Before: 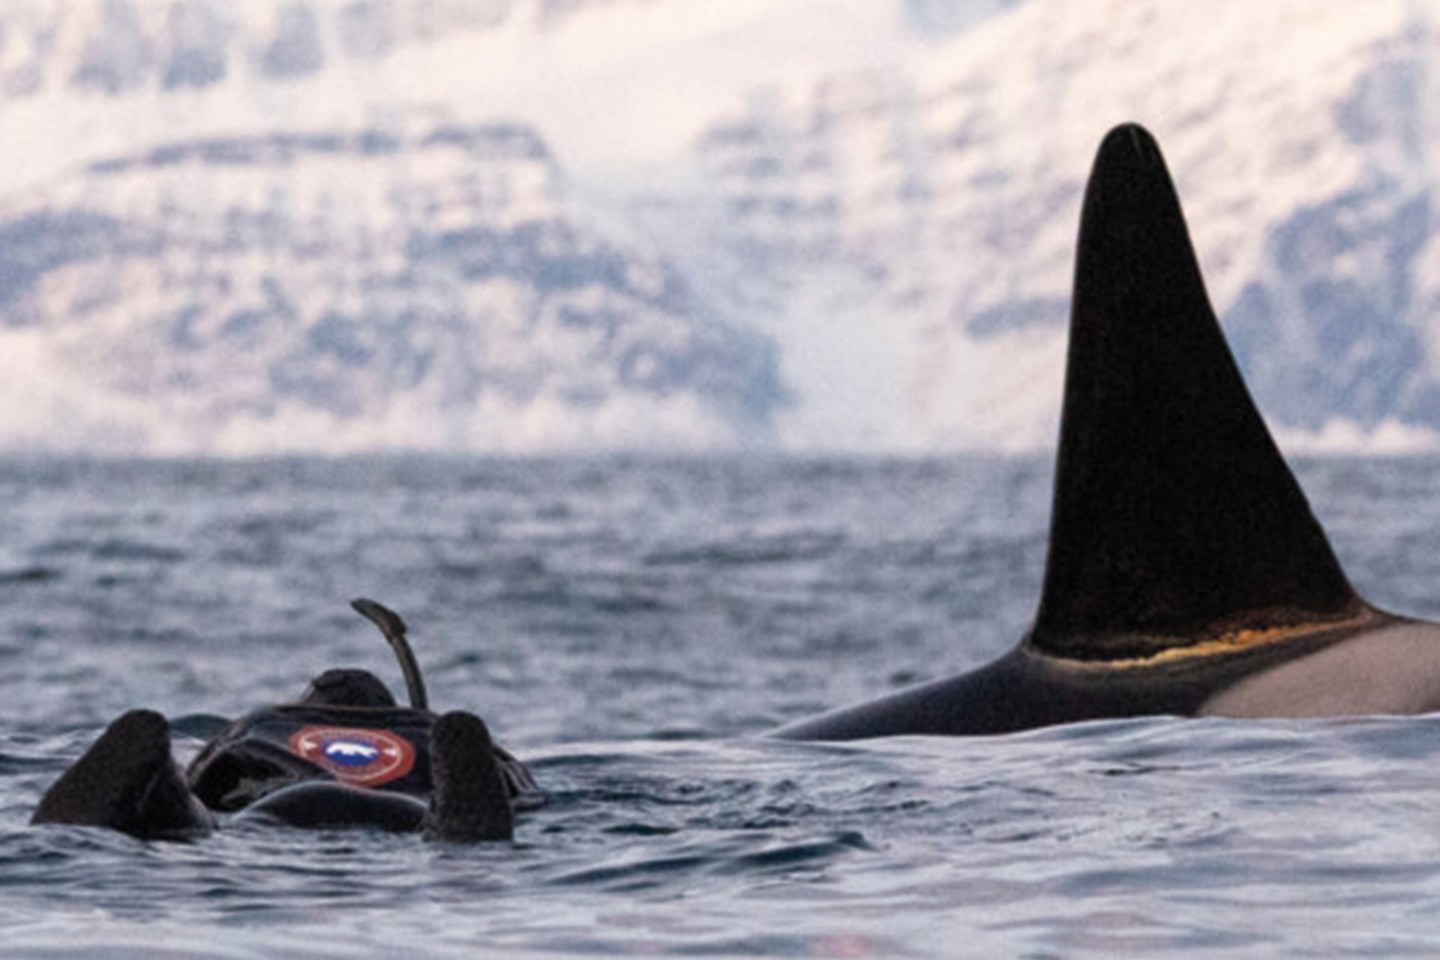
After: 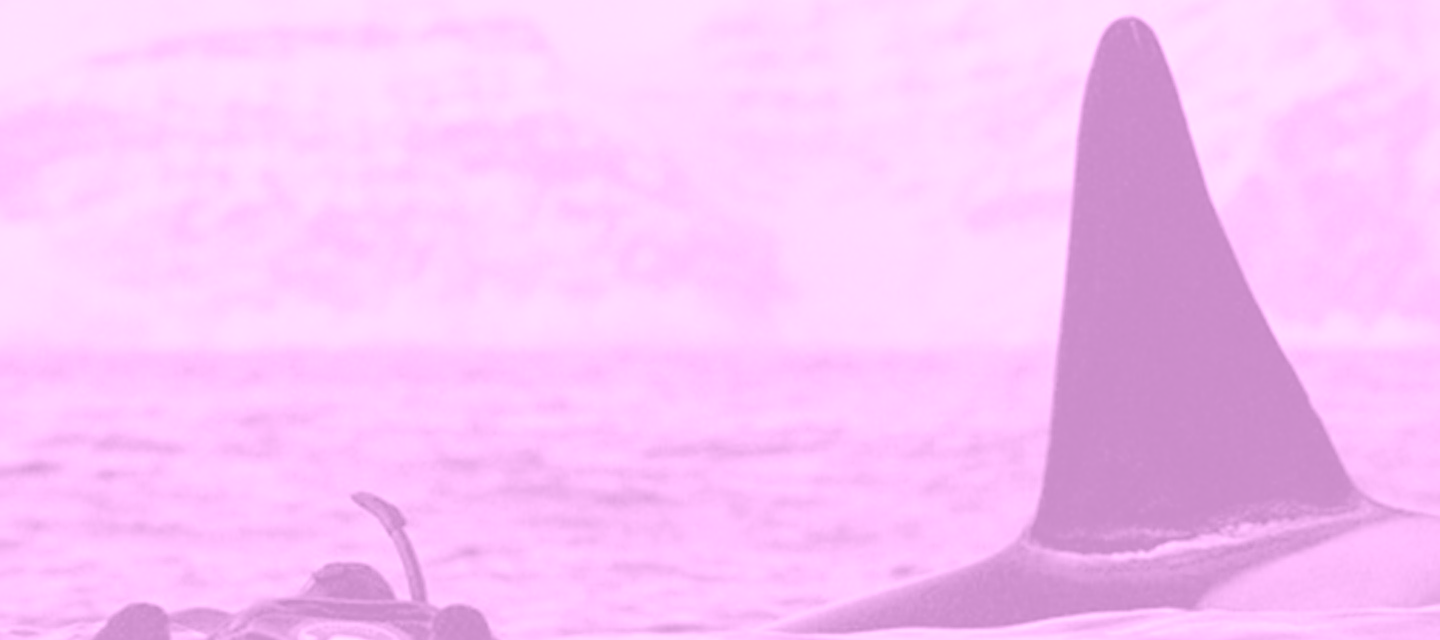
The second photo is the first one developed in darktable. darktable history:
tone equalizer: on, module defaults
exposure: black level correction 0.009, compensate highlight preservation false
crop: top 11.166%, bottom 22.168%
colorize: hue 331.2°, saturation 75%, source mix 30.28%, lightness 70.52%, version 1
sharpen: on, module defaults
